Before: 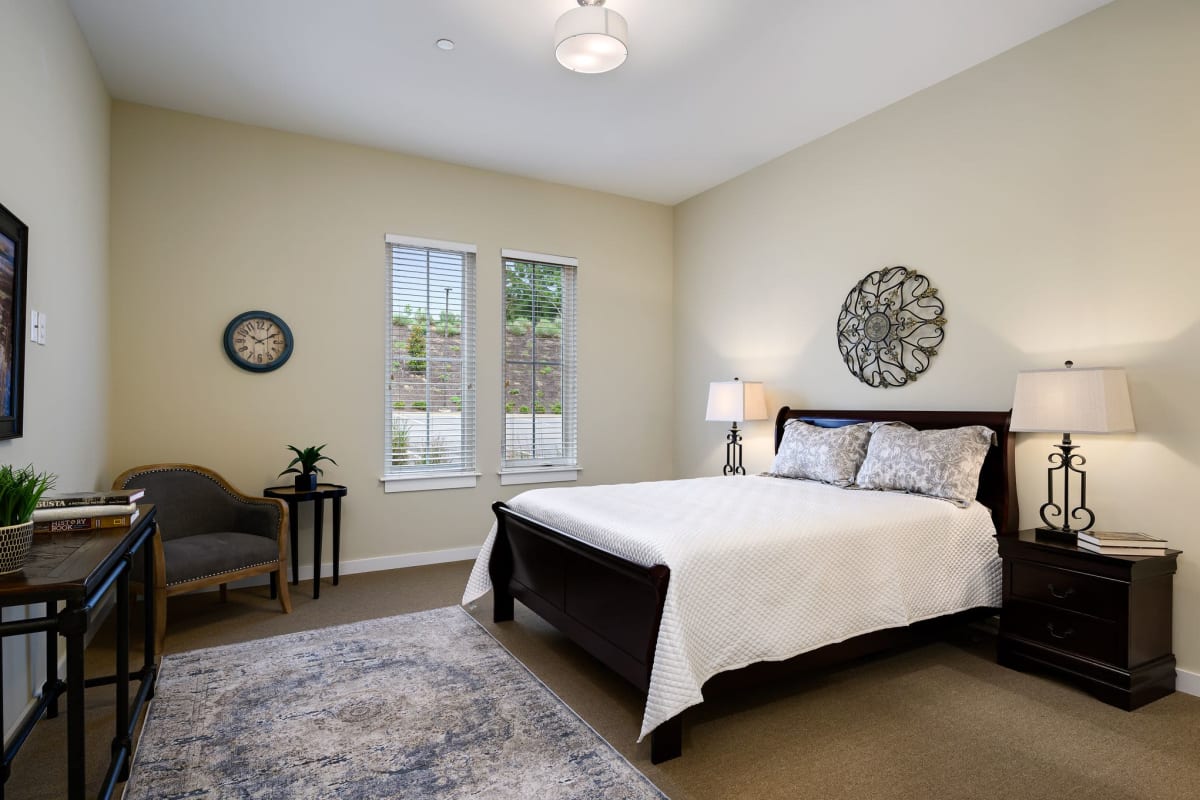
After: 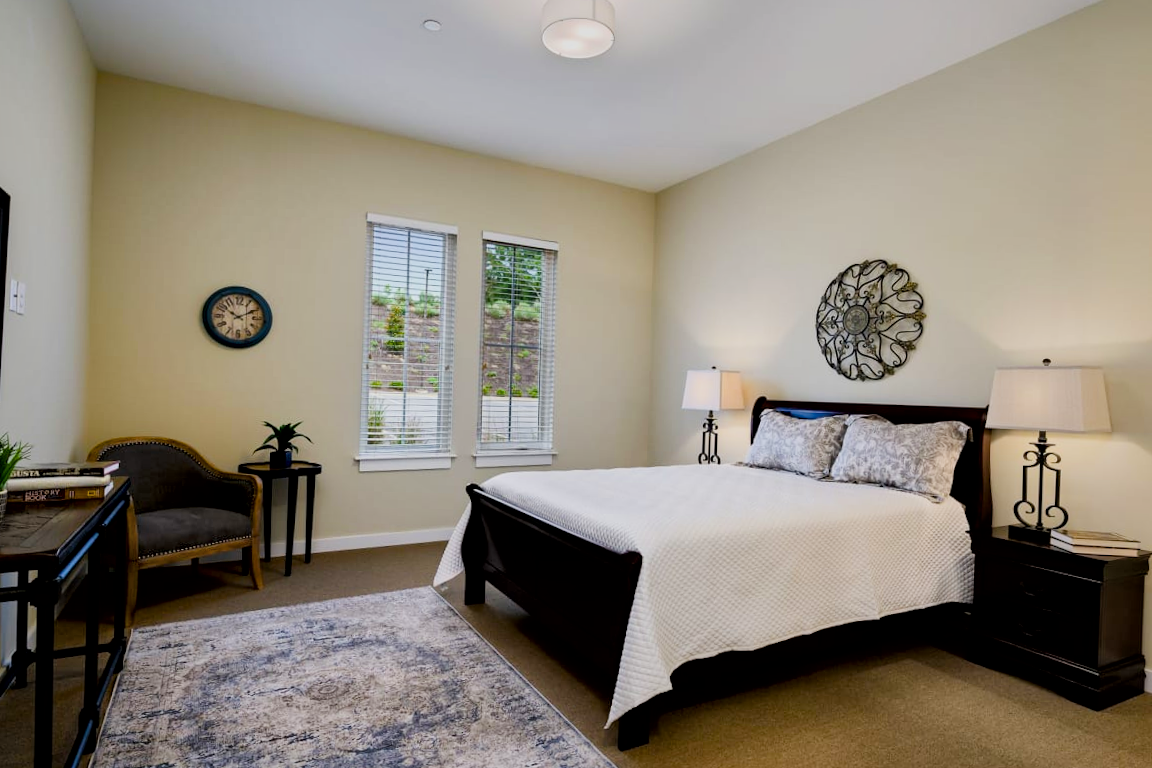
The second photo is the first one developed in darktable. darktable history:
crop and rotate: angle -1.59°
color balance rgb: linear chroma grading › global chroma 14.843%, perceptual saturation grading › global saturation 25.086%, global vibrance 11.105%
local contrast: mode bilateral grid, contrast 25, coarseness 59, detail 151%, midtone range 0.2
filmic rgb: black relative exposure -7.65 EV, white relative exposure 4.56 EV, hardness 3.61, iterations of high-quality reconstruction 0
